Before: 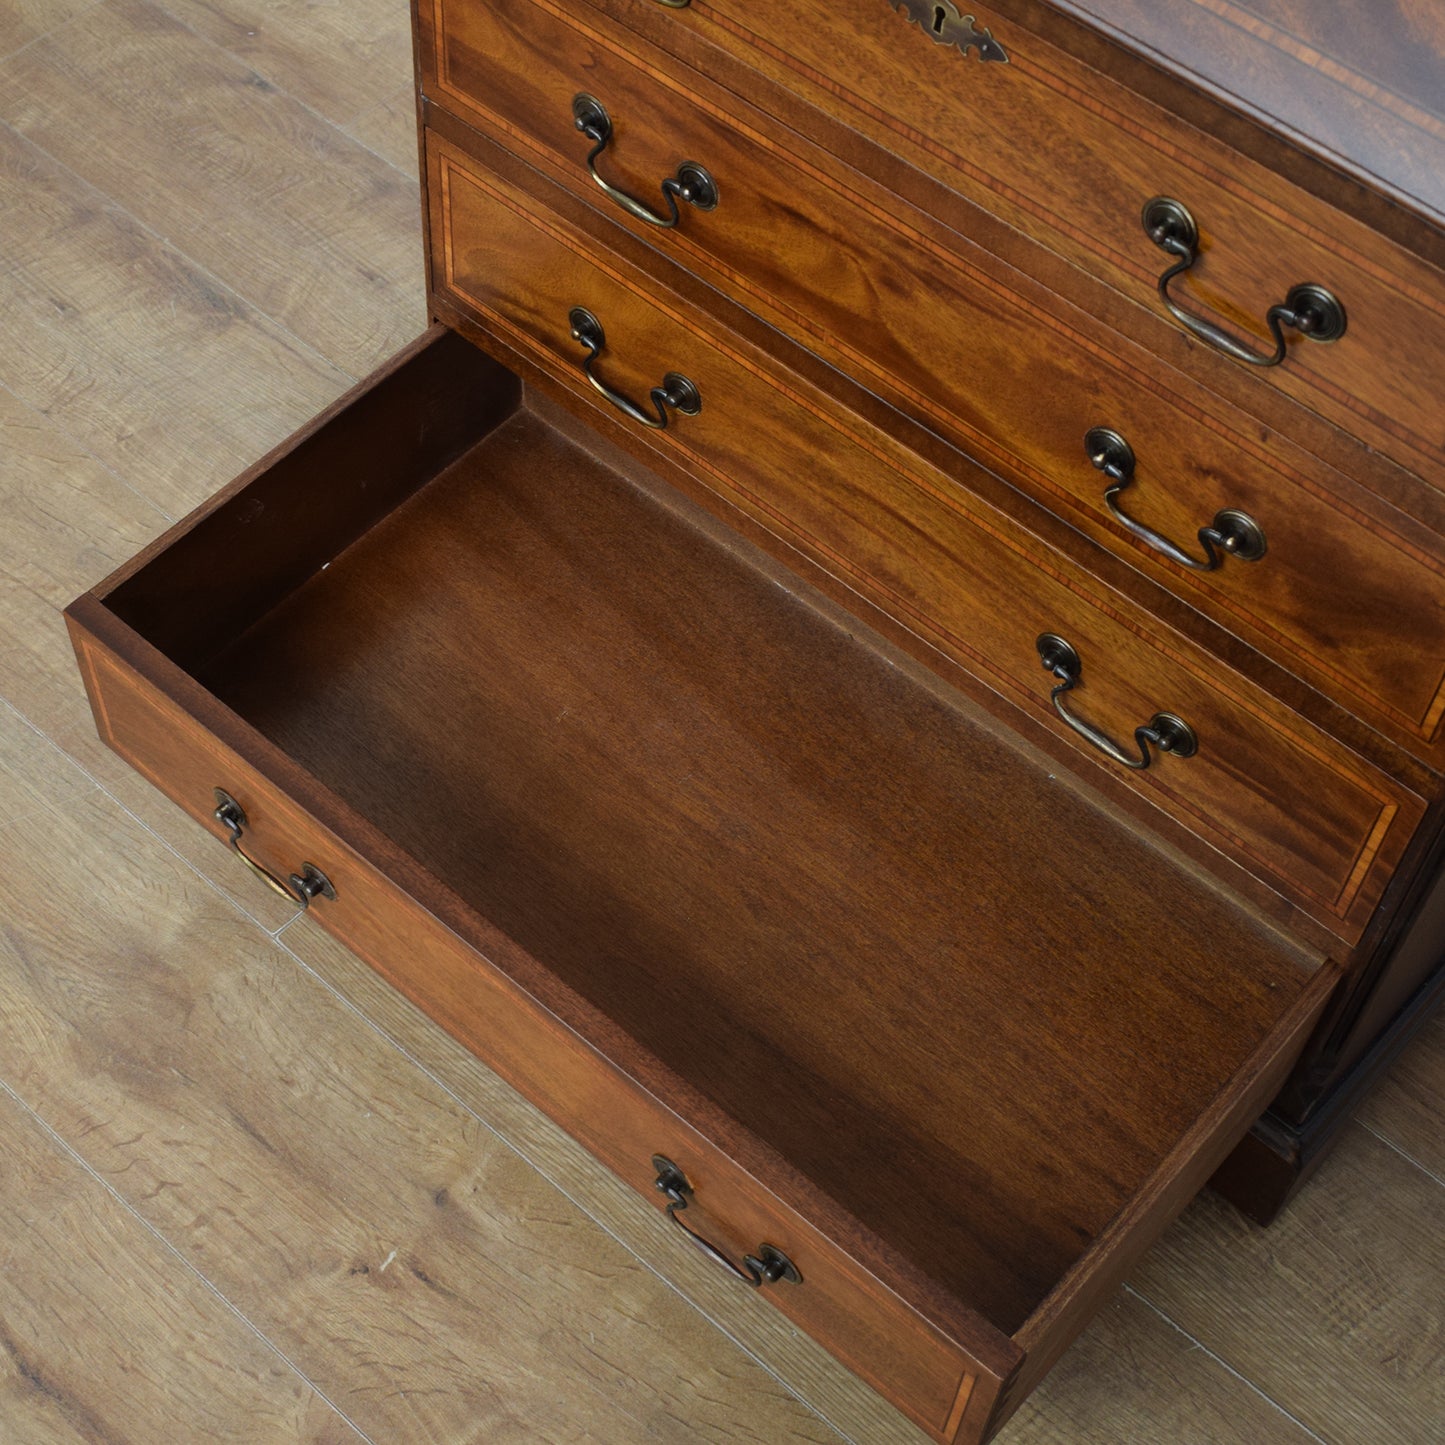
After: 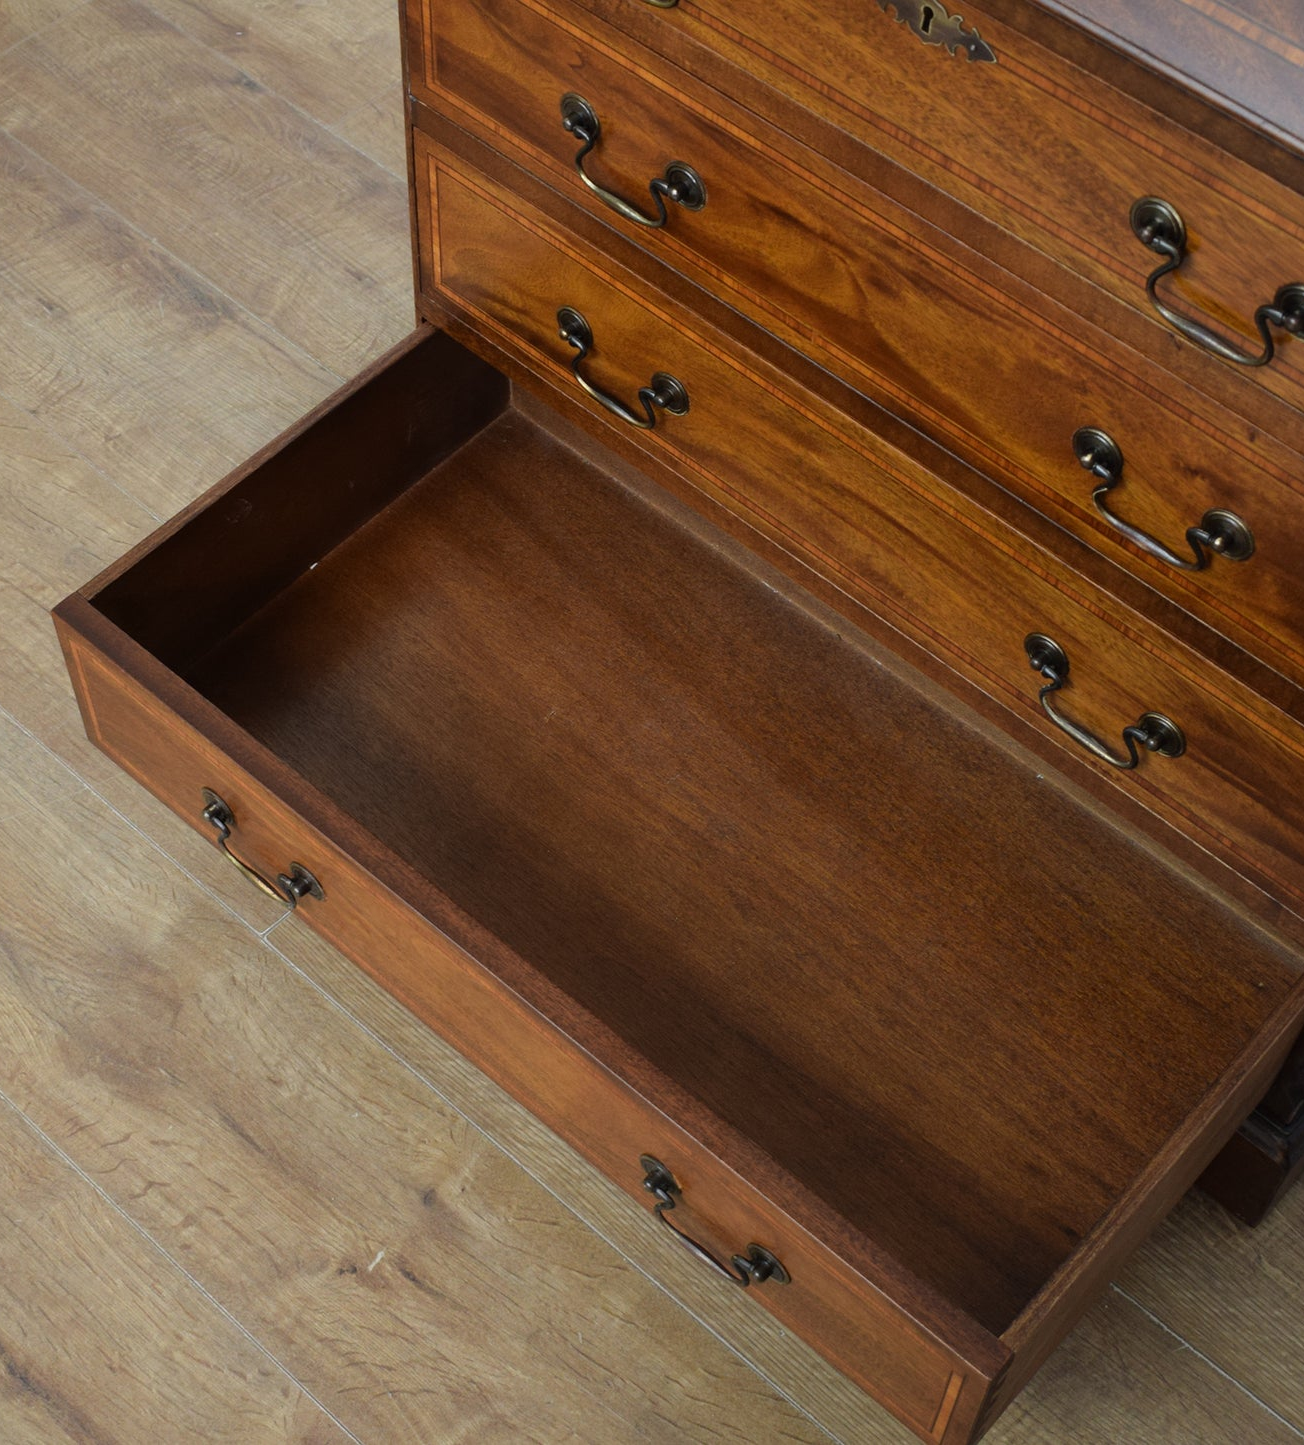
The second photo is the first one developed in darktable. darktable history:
crop and rotate: left 0.88%, right 8.873%
